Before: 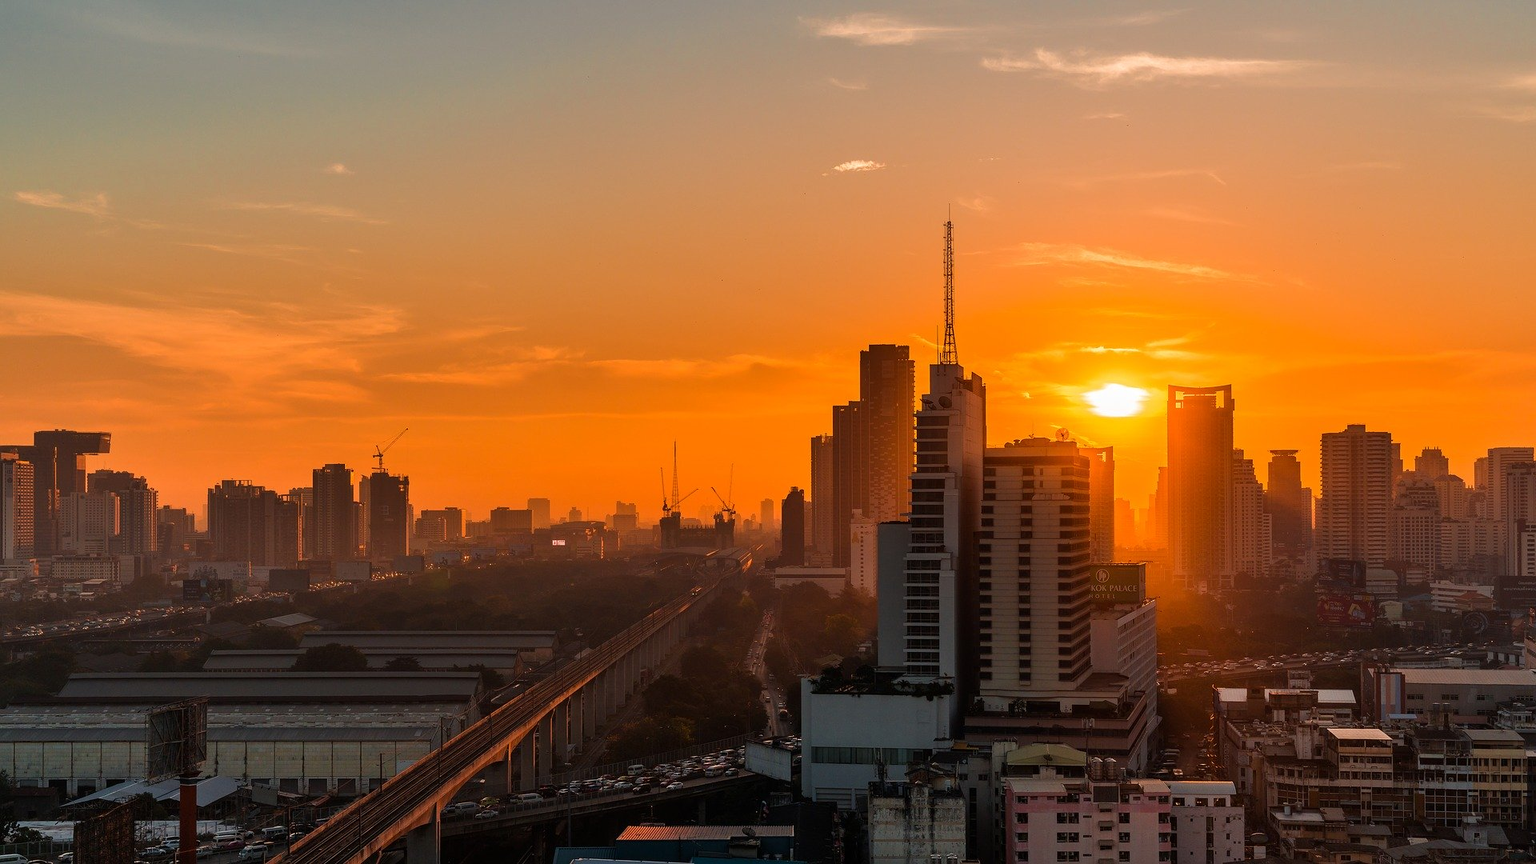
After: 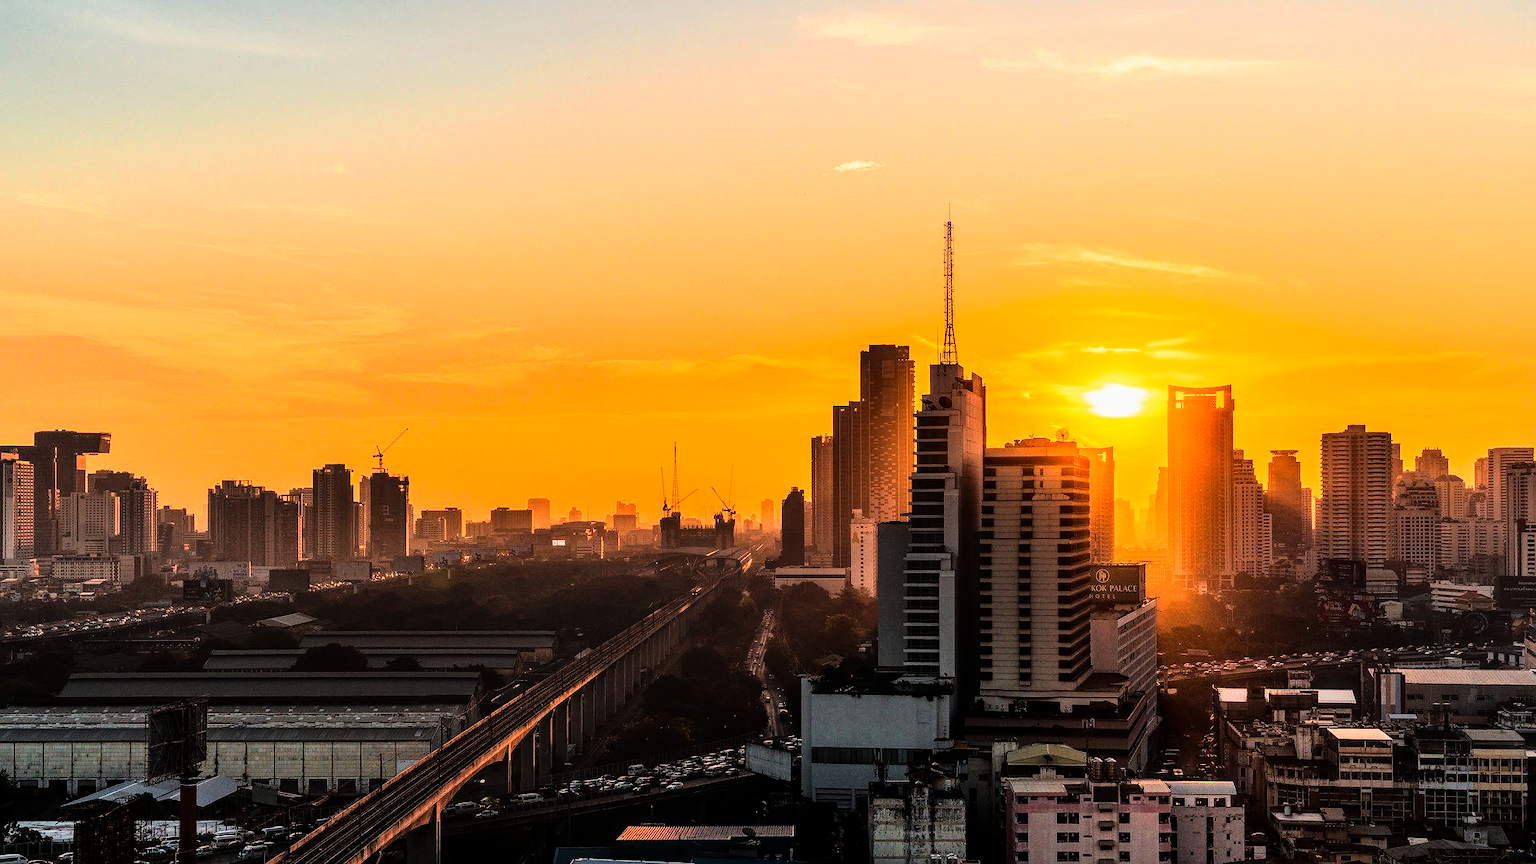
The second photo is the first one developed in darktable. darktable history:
levels: mode automatic
local contrast: detail 130%
rgb curve: curves: ch0 [(0, 0) (0.21, 0.15) (0.24, 0.21) (0.5, 0.75) (0.75, 0.96) (0.89, 0.99) (1, 1)]; ch1 [(0, 0.02) (0.21, 0.13) (0.25, 0.2) (0.5, 0.67) (0.75, 0.9) (0.89, 0.97) (1, 1)]; ch2 [(0, 0.02) (0.21, 0.13) (0.25, 0.2) (0.5, 0.67) (0.75, 0.9) (0.89, 0.97) (1, 1)], compensate middle gray true
